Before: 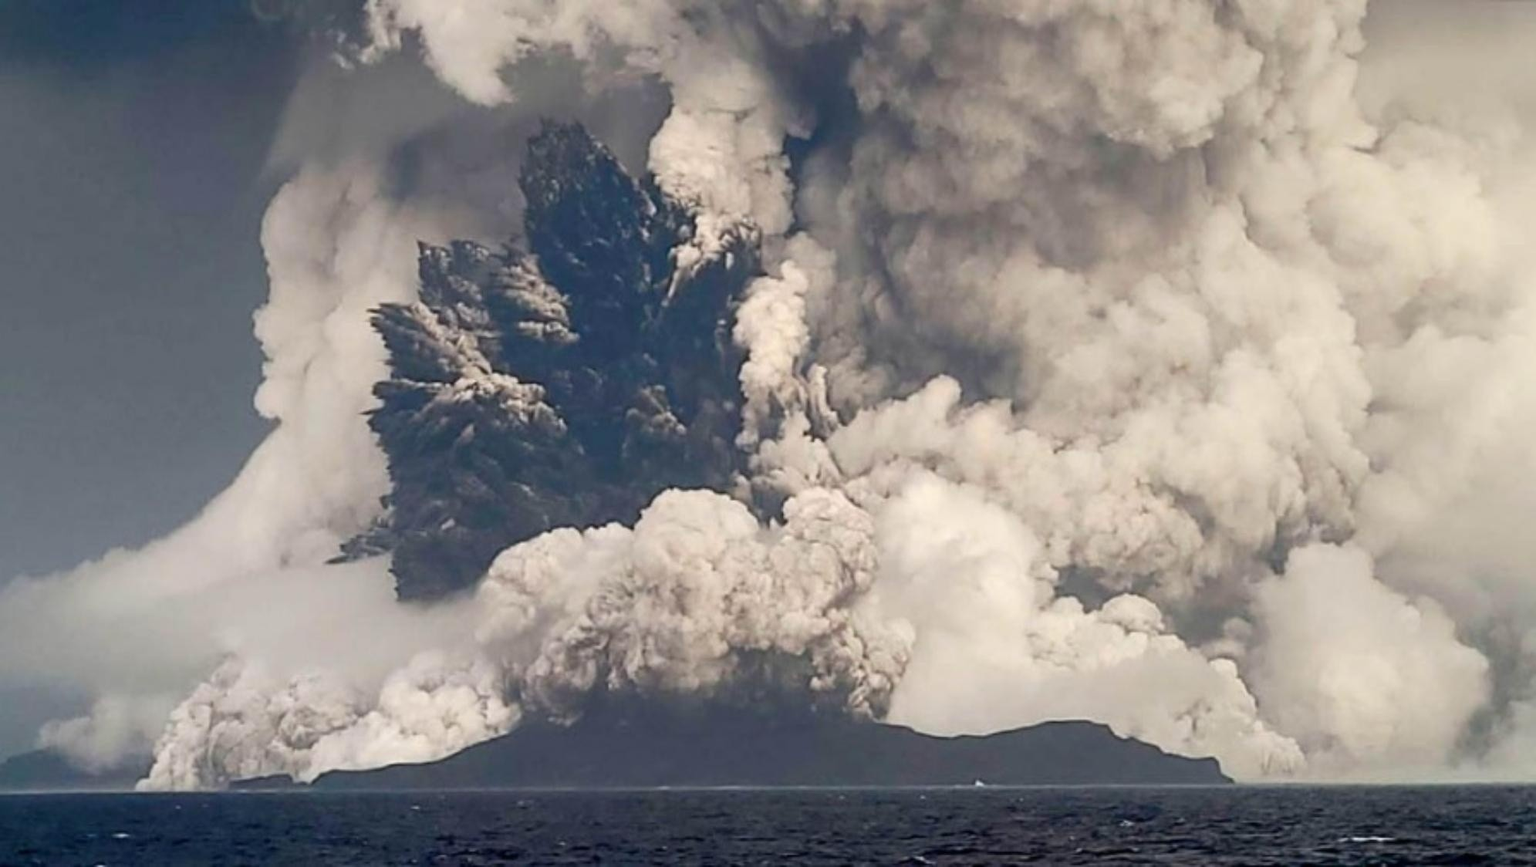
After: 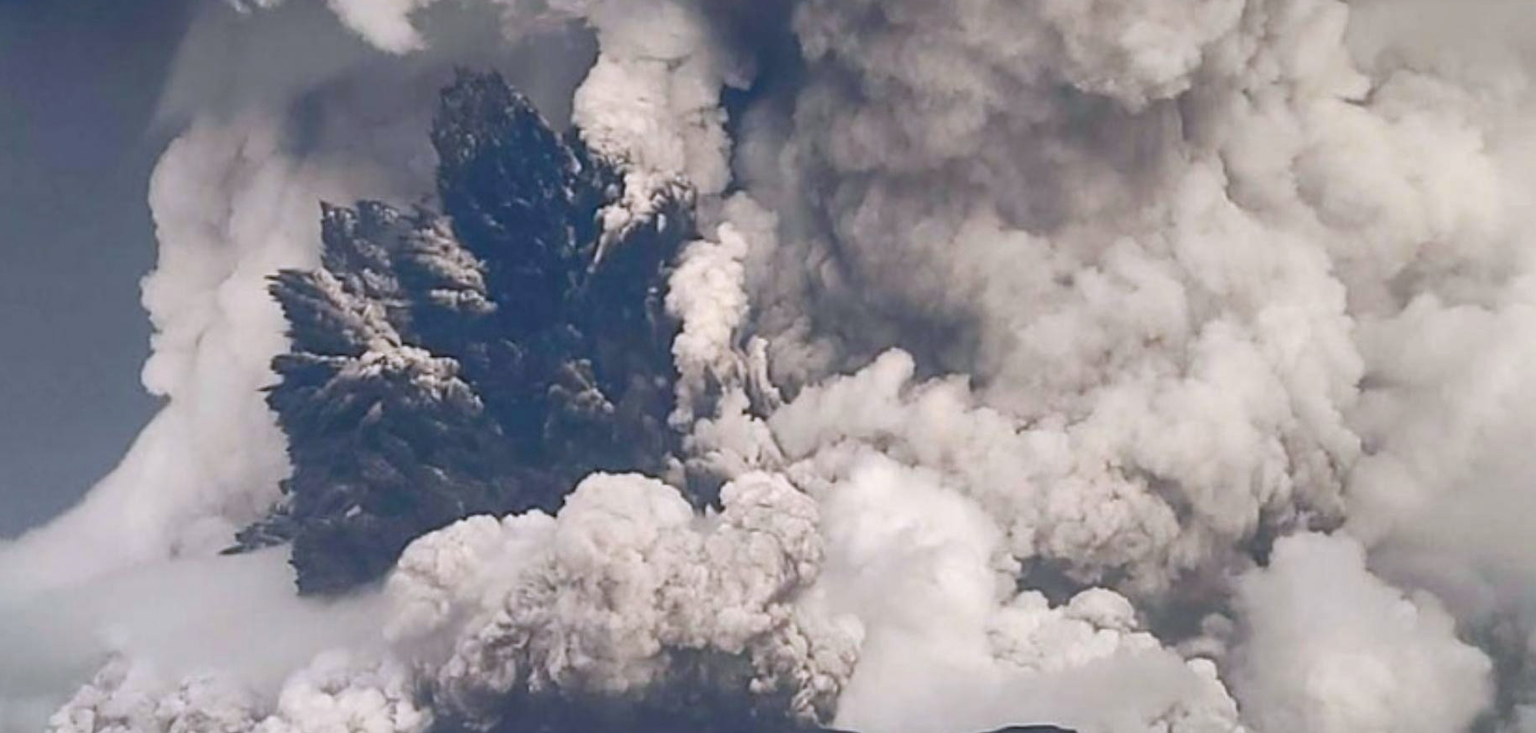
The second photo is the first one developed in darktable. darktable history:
color calibration: illuminant as shot in camera, x 0.358, y 0.373, temperature 4628.91 K
shadows and highlights: radius 337.17, shadows 29.01, soften with gaussian
crop: left 8.155%, top 6.611%, bottom 15.385%
